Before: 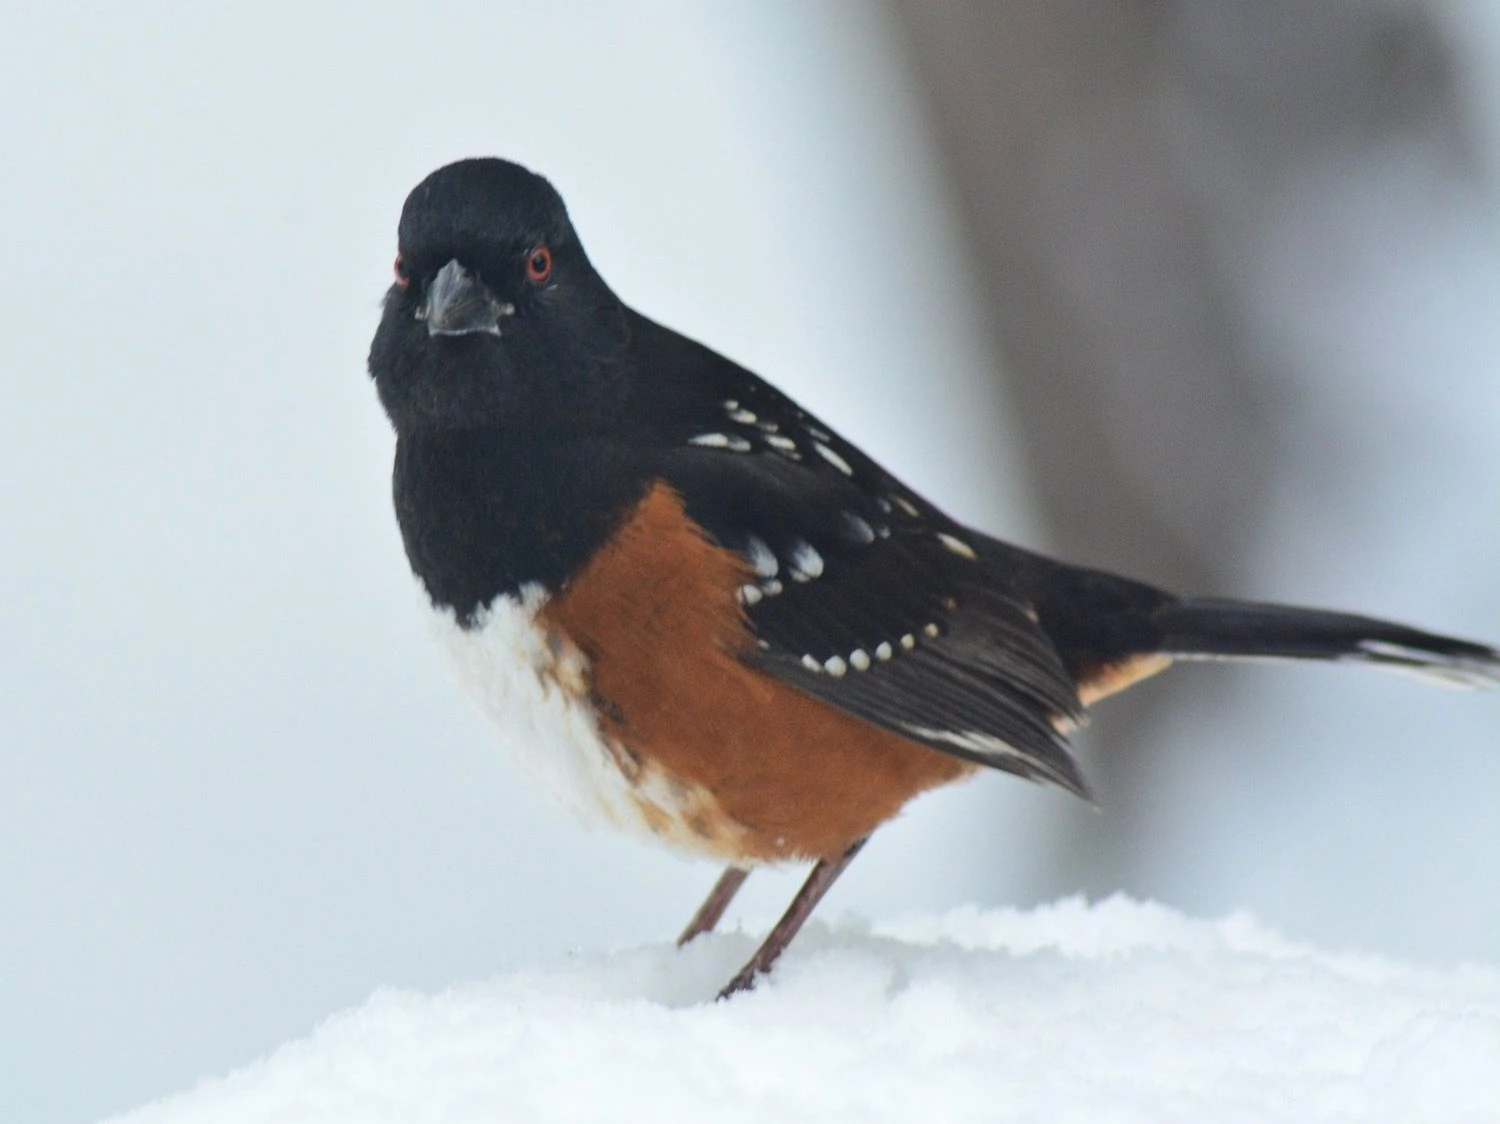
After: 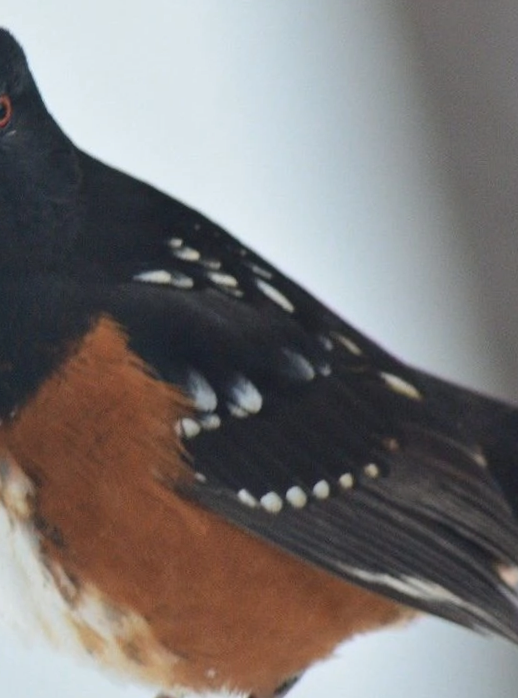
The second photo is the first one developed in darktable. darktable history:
rotate and perspective: rotation 1.69°, lens shift (vertical) -0.023, lens shift (horizontal) -0.291, crop left 0.025, crop right 0.988, crop top 0.092, crop bottom 0.842
color zones: curves: ch0 [(0.25, 0.5) (0.428, 0.473) (0.75, 0.5)]; ch1 [(0.243, 0.479) (0.398, 0.452) (0.75, 0.5)]
crop and rotate: left 29.476%, top 10.214%, right 35.32%, bottom 17.333%
